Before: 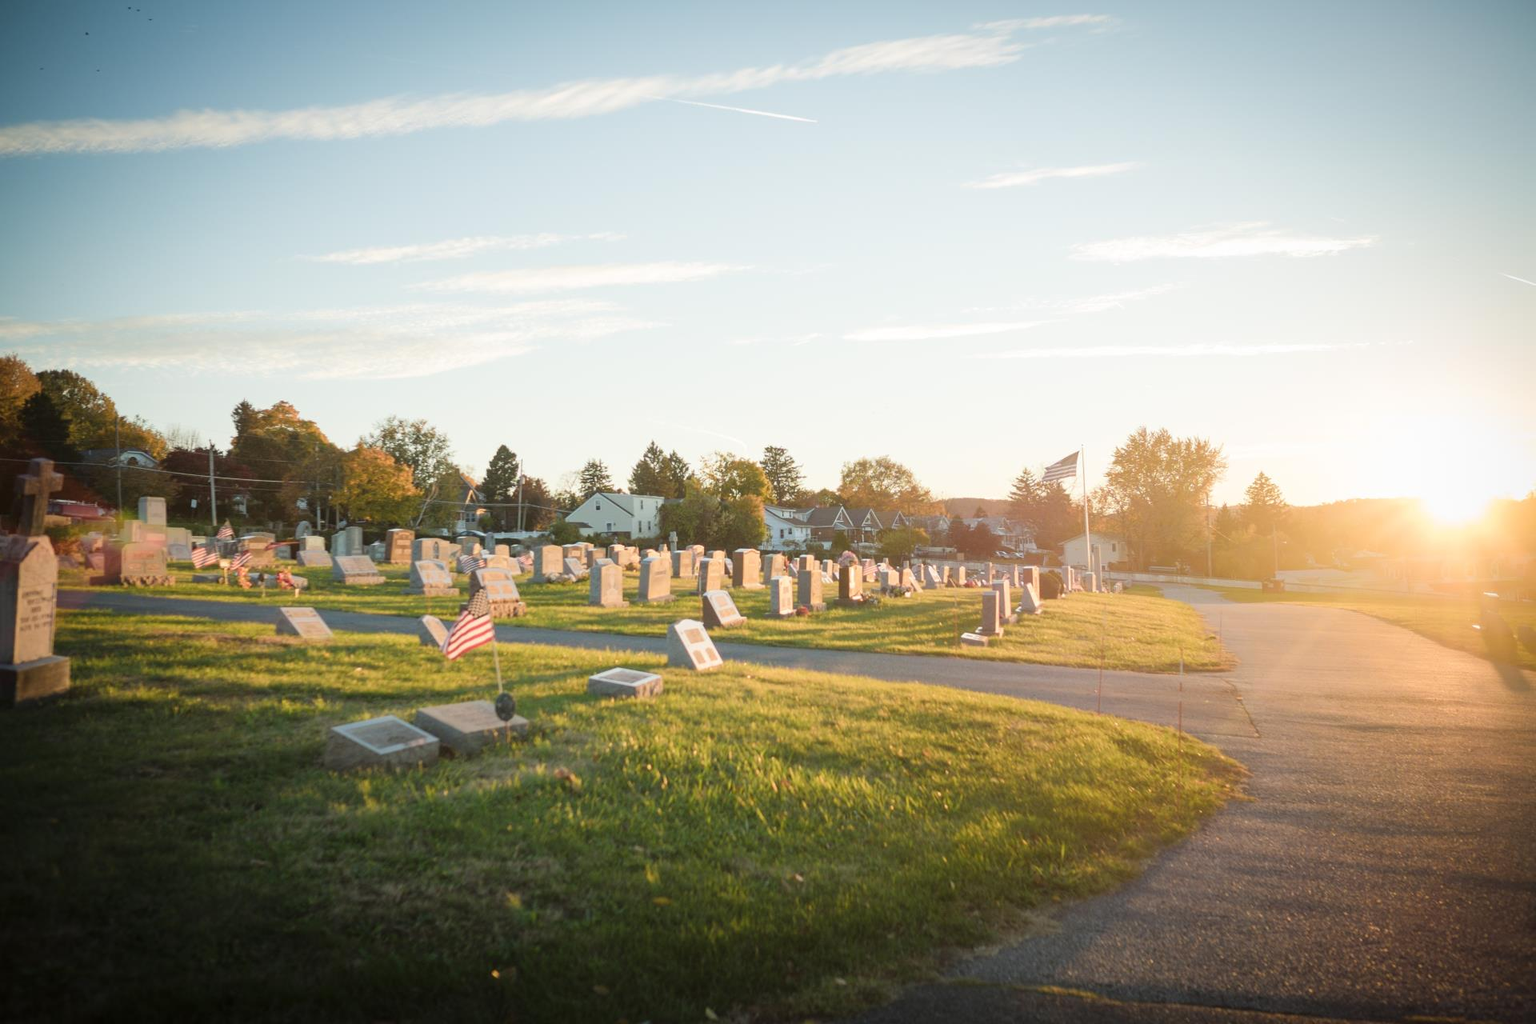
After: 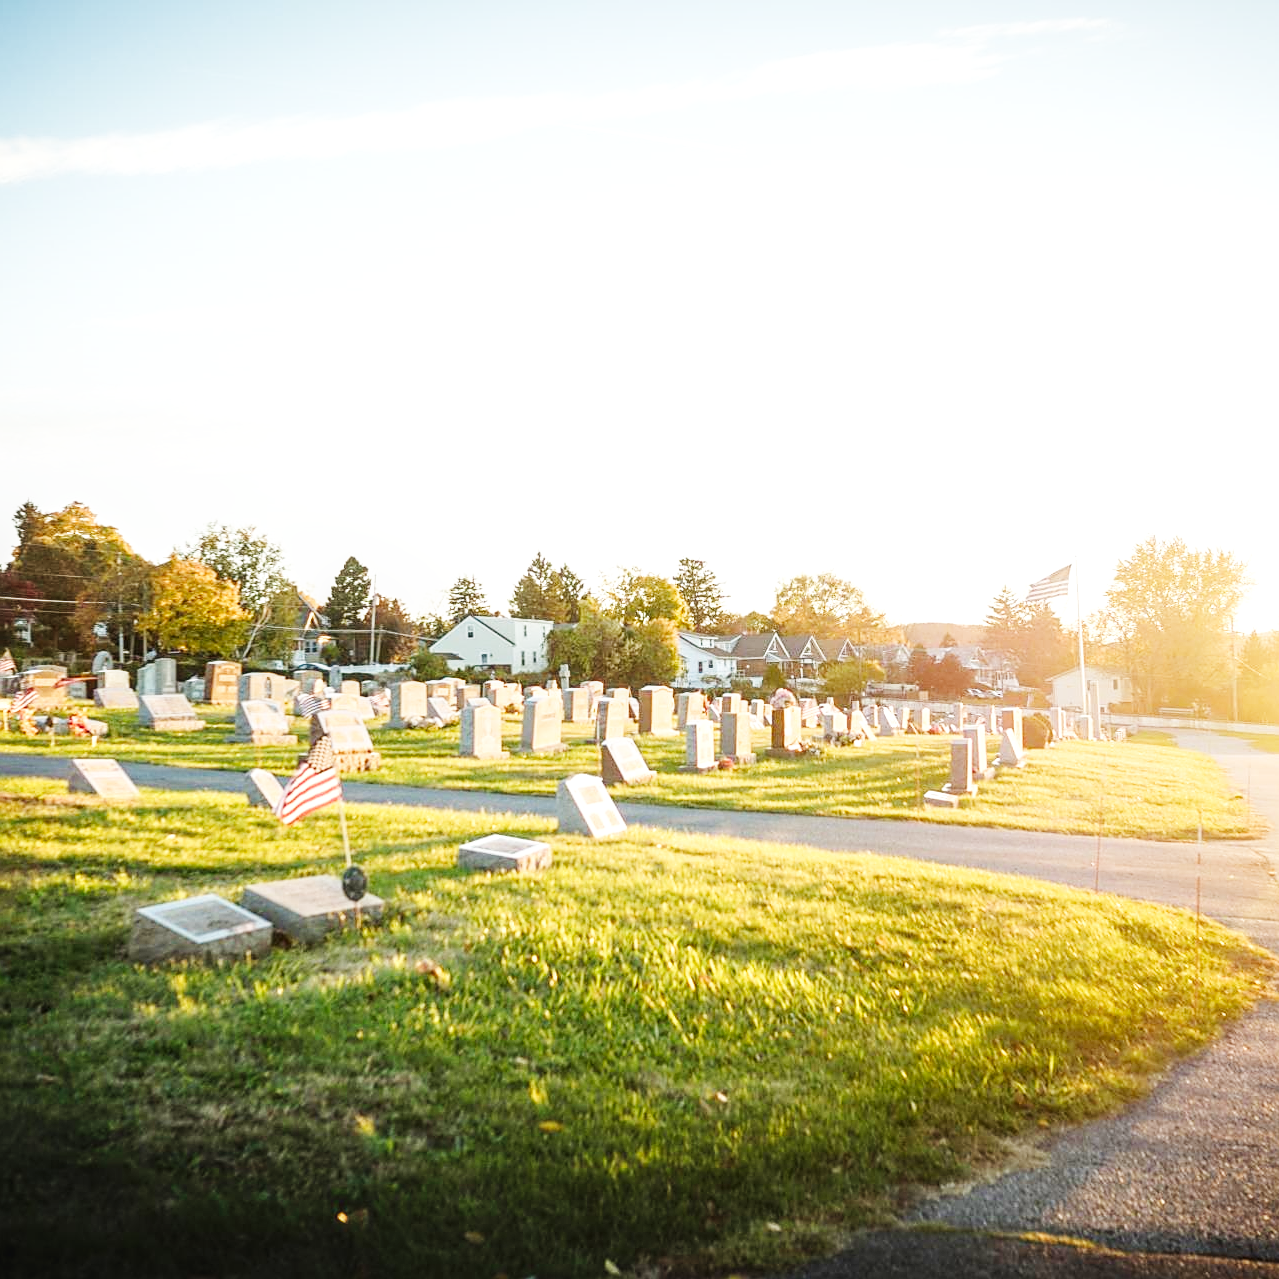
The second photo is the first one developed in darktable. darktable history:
sharpen: on, module defaults
crop and rotate: left 14.436%, right 18.898%
local contrast: on, module defaults
base curve: curves: ch0 [(0, 0.003) (0.001, 0.002) (0.006, 0.004) (0.02, 0.022) (0.048, 0.086) (0.094, 0.234) (0.162, 0.431) (0.258, 0.629) (0.385, 0.8) (0.548, 0.918) (0.751, 0.988) (1, 1)], preserve colors none
